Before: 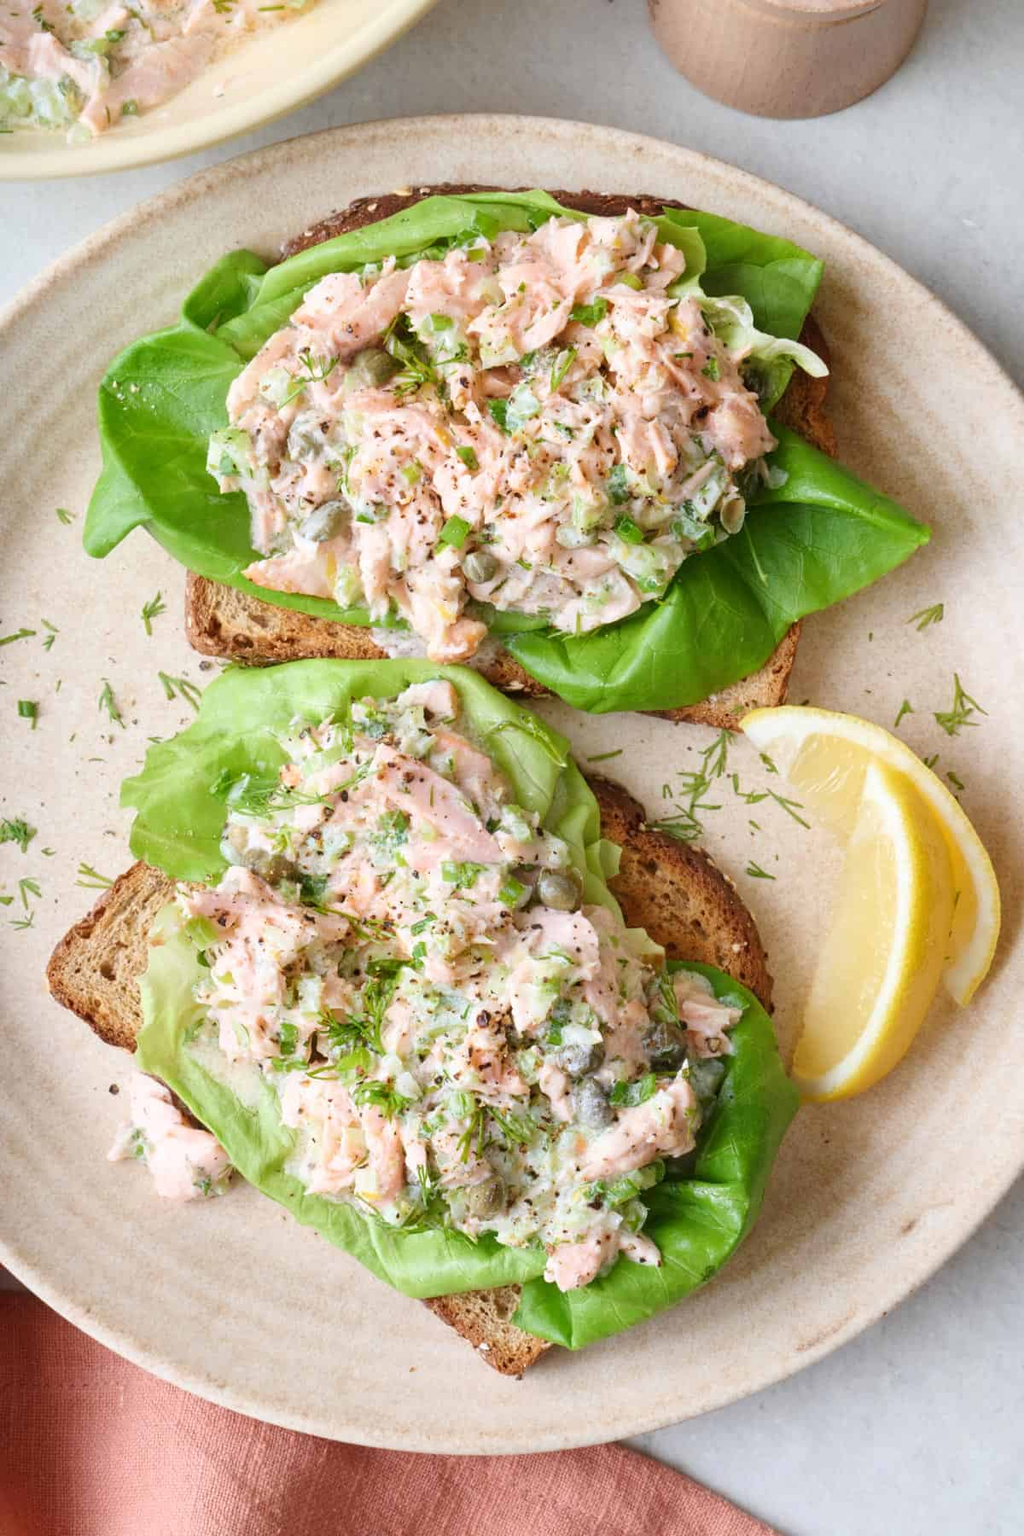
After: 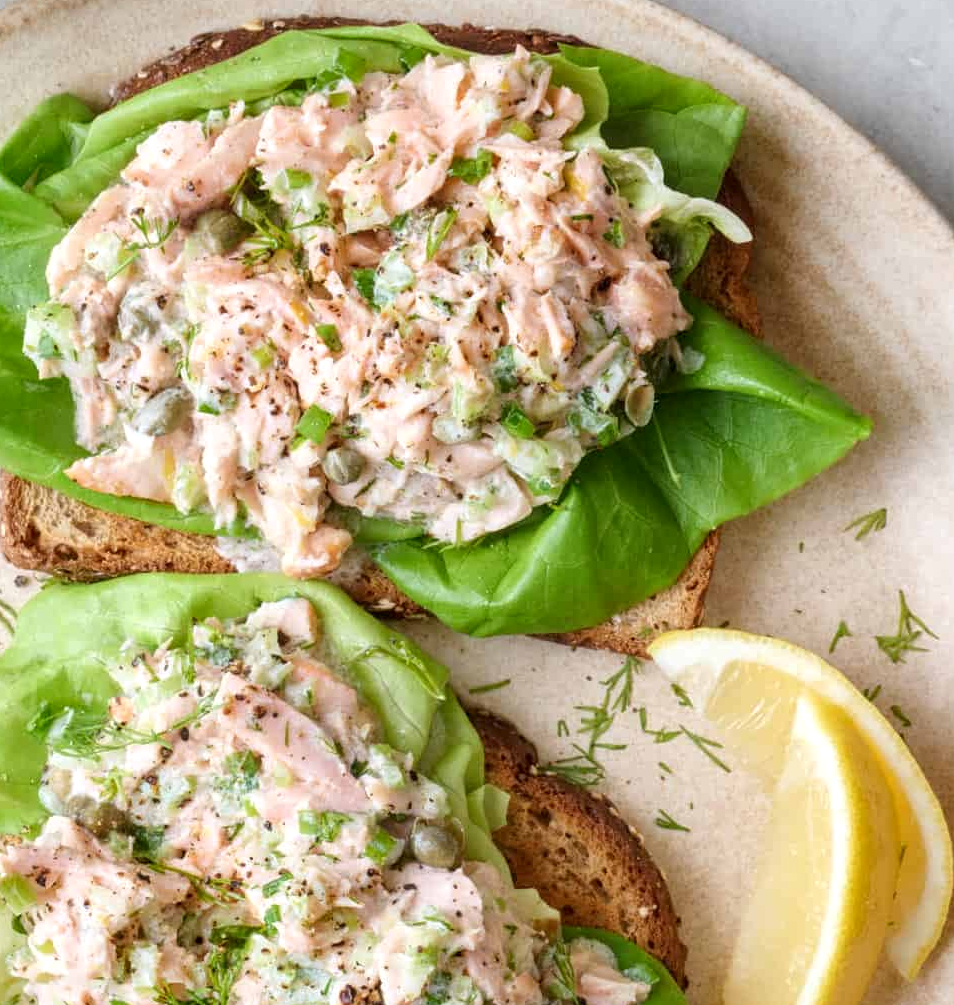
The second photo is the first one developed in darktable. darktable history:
local contrast: on, module defaults
crop: left 18.306%, top 11.085%, right 2.132%, bottom 33.031%
